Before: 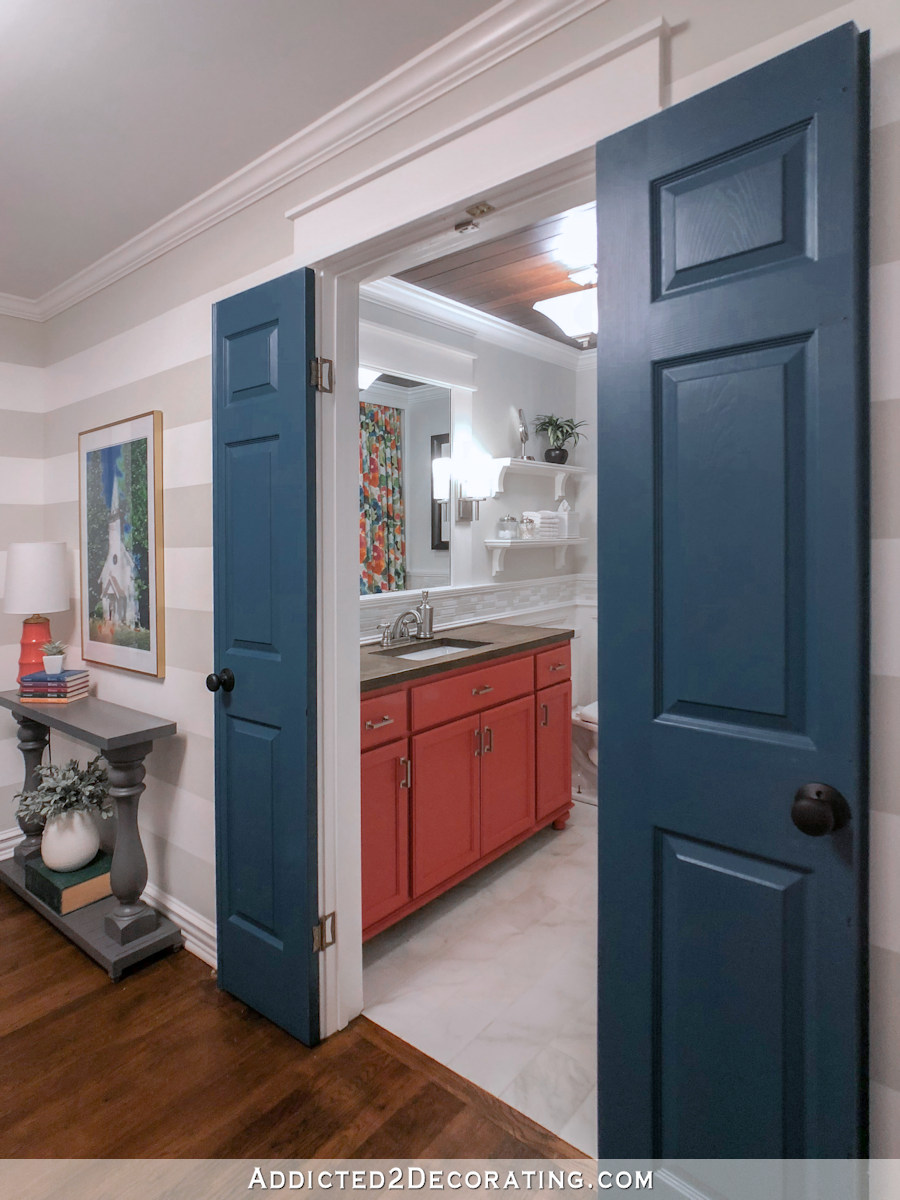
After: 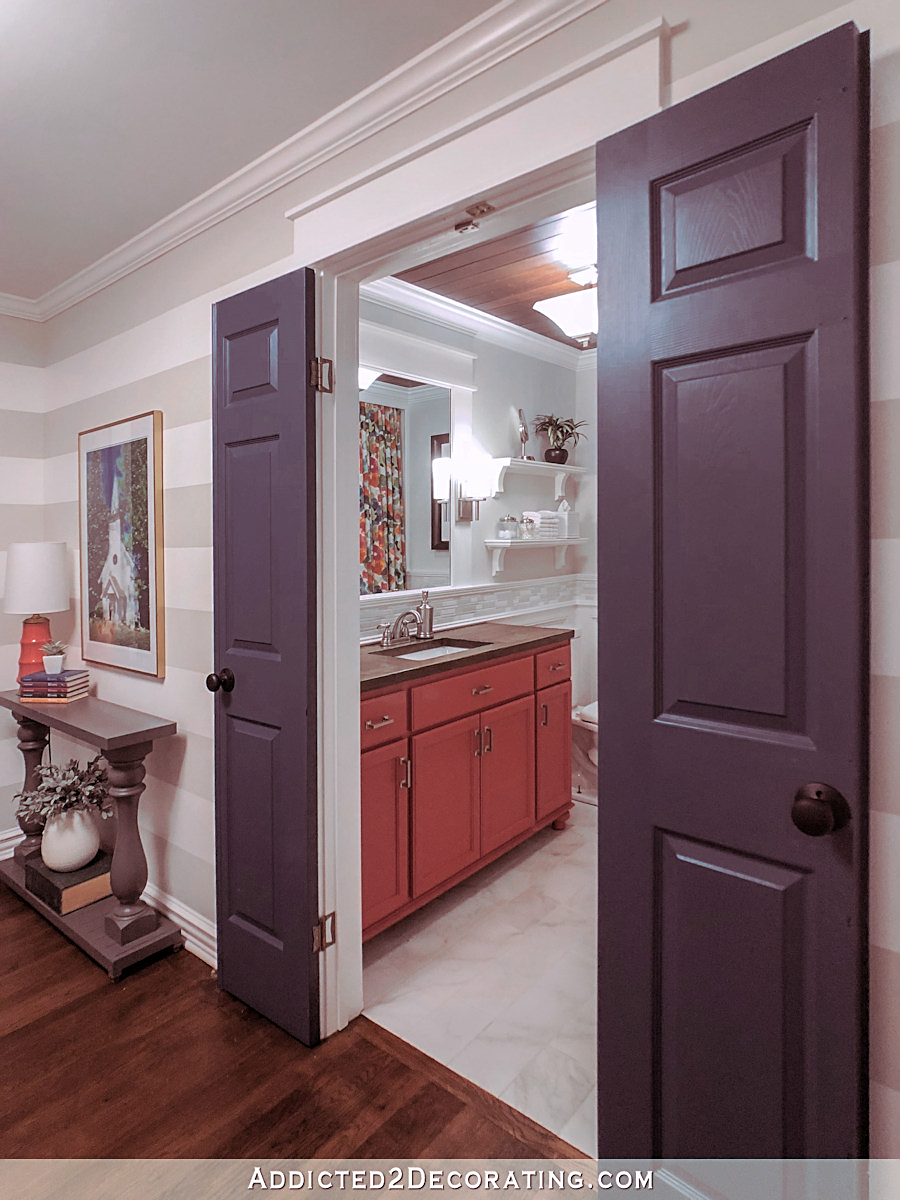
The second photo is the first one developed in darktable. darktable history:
sharpen: on, module defaults
split-toning: highlights › hue 298.8°, highlights › saturation 0.73, compress 41.76%
